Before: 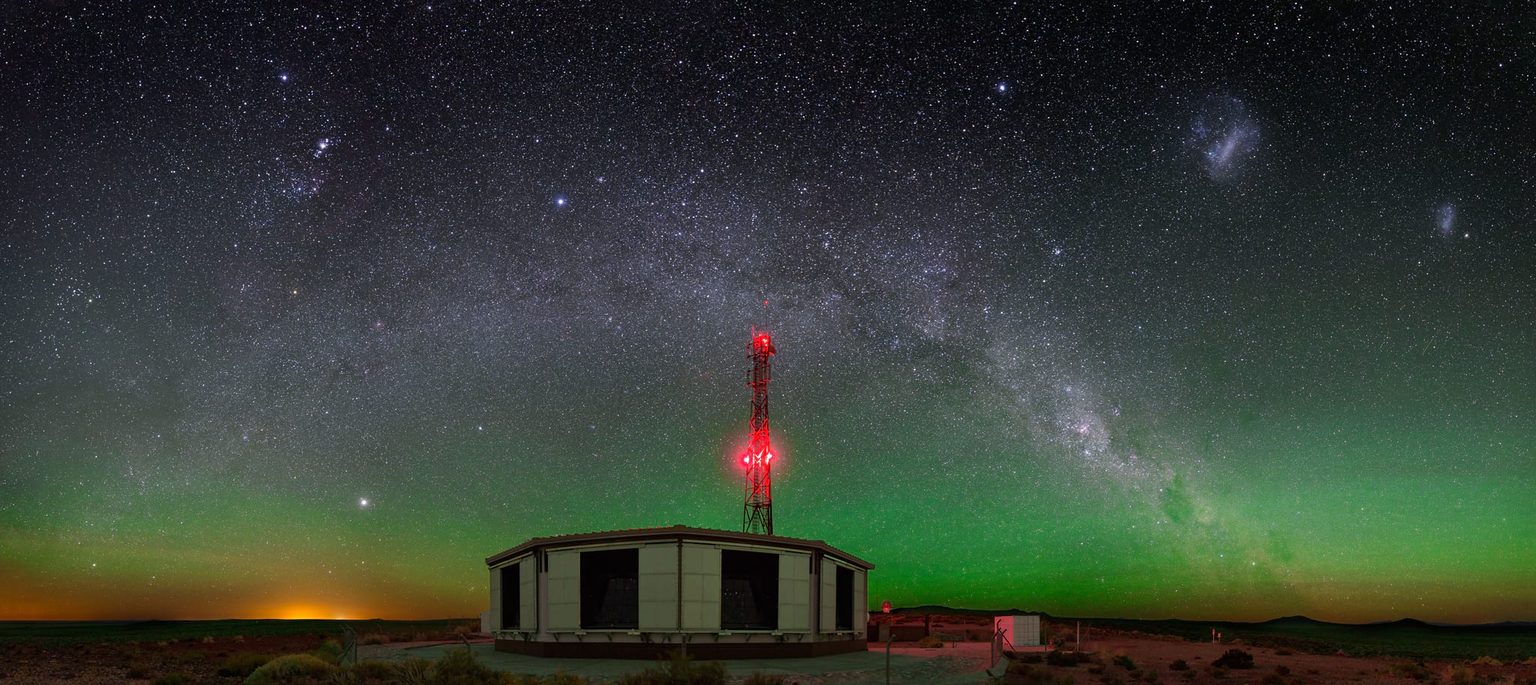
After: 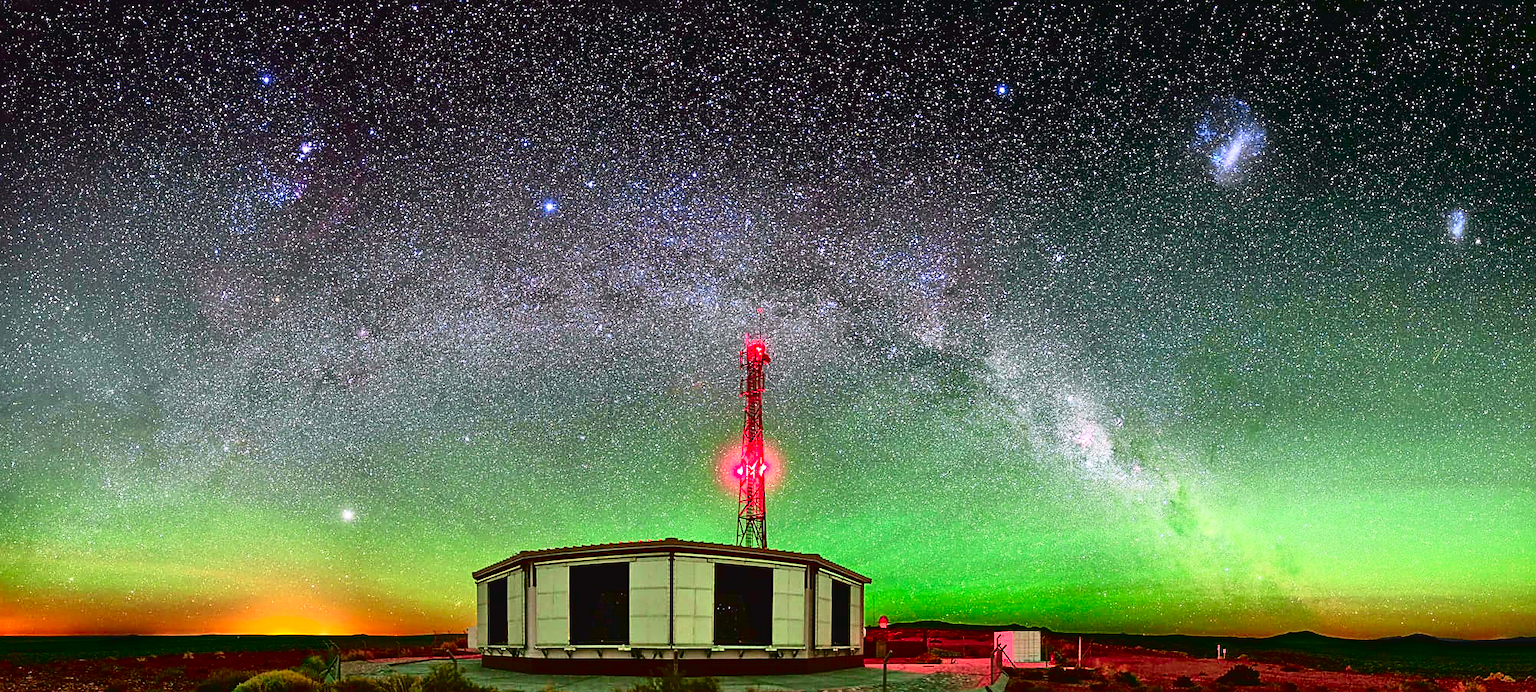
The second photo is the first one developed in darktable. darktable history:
tone equalizer: -7 EV 0.152 EV, -6 EV 0.629 EV, -5 EV 1.11 EV, -4 EV 1.31 EV, -3 EV 1.17 EV, -2 EV 0.6 EV, -1 EV 0.146 EV
exposure: black level correction 0, exposure 1.107 EV, compensate highlight preservation false
crop and rotate: left 1.648%, right 0.747%, bottom 1.289%
sharpen: on, module defaults
tone curve: curves: ch0 [(0.003, 0.032) (0.037, 0.037) (0.149, 0.117) (0.297, 0.318) (0.41, 0.48) (0.541, 0.649) (0.722, 0.857) (0.875, 0.946) (1, 0.98)]; ch1 [(0, 0) (0.305, 0.325) (0.453, 0.437) (0.482, 0.474) (0.501, 0.498) (0.506, 0.503) (0.559, 0.576) (0.6, 0.635) (0.656, 0.707) (1, 1)]; ch2 [(0, 0) (0.323, 0.277) (0.408, 0.399) (0.45, 0.48) (0.499, 0.502) (0.515, 0.532) (0.573, 0.602) (0.653, 0.675) (0.75, 0.756) (1, 1)], color space Lab, independent channels, preserve colors none
contrast brightness saturation: contrast 0.217, brightness -0.185, saturation 0.243
